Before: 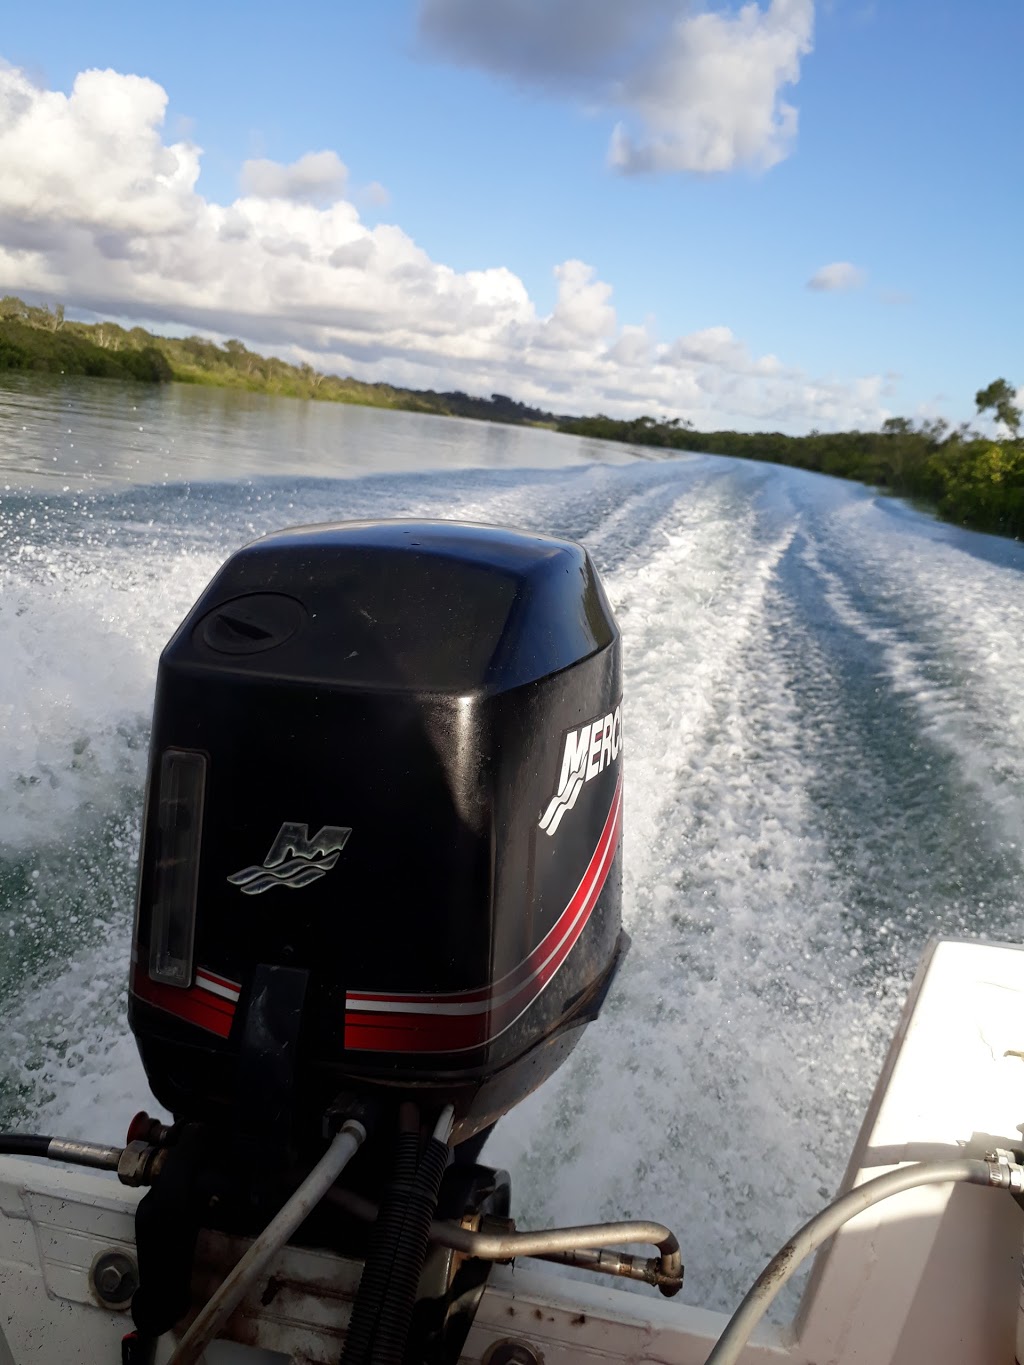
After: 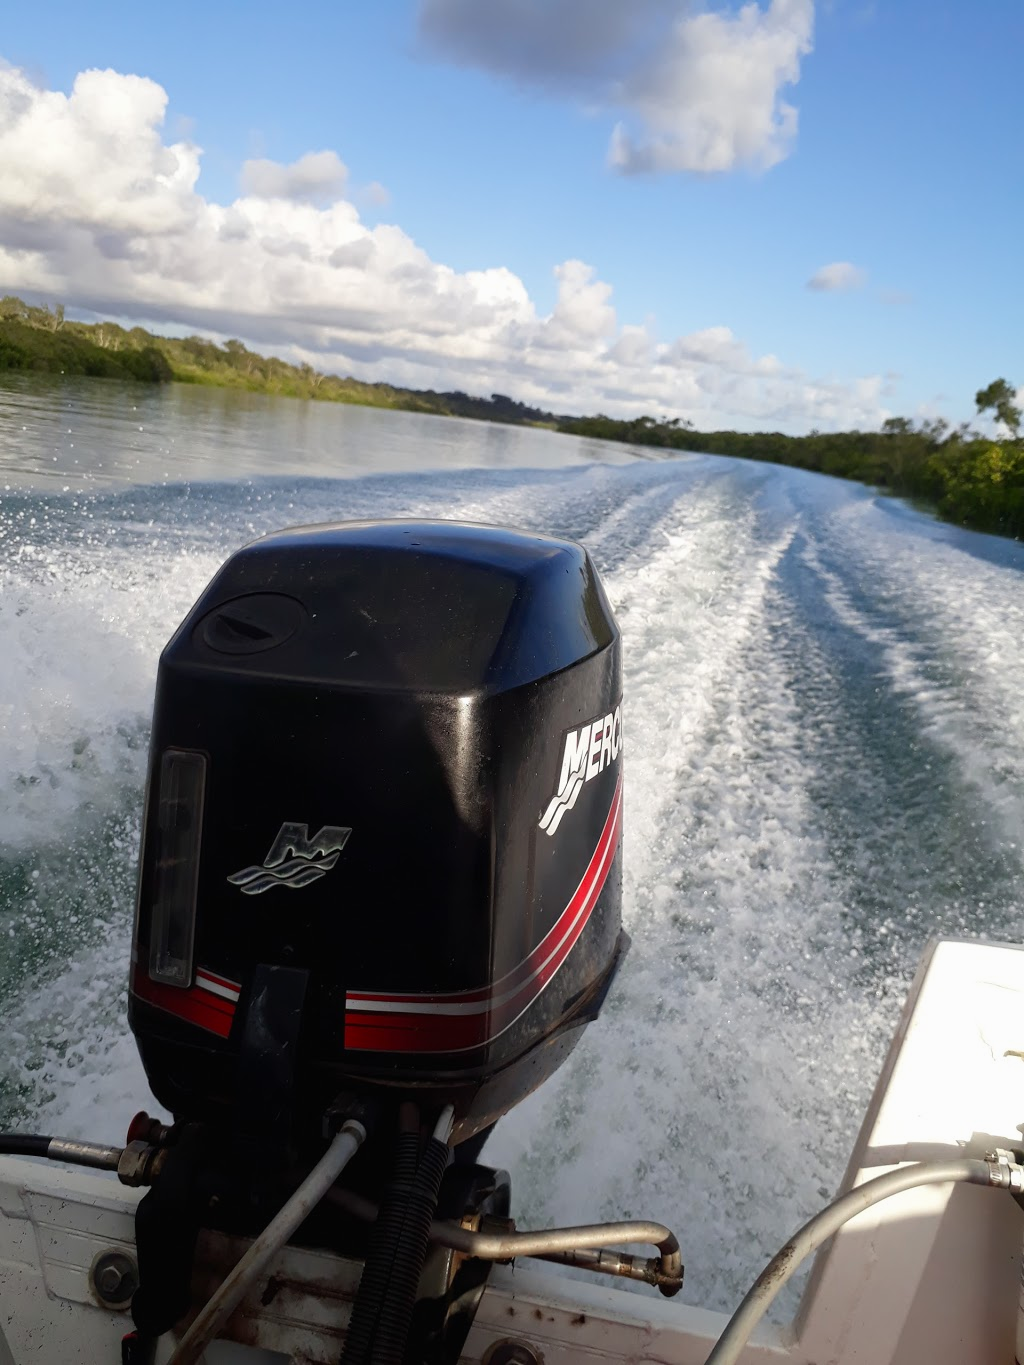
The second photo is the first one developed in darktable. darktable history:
contrast brightness saturation: contrast -0.02, brightness -0.014, saturation 0.041
